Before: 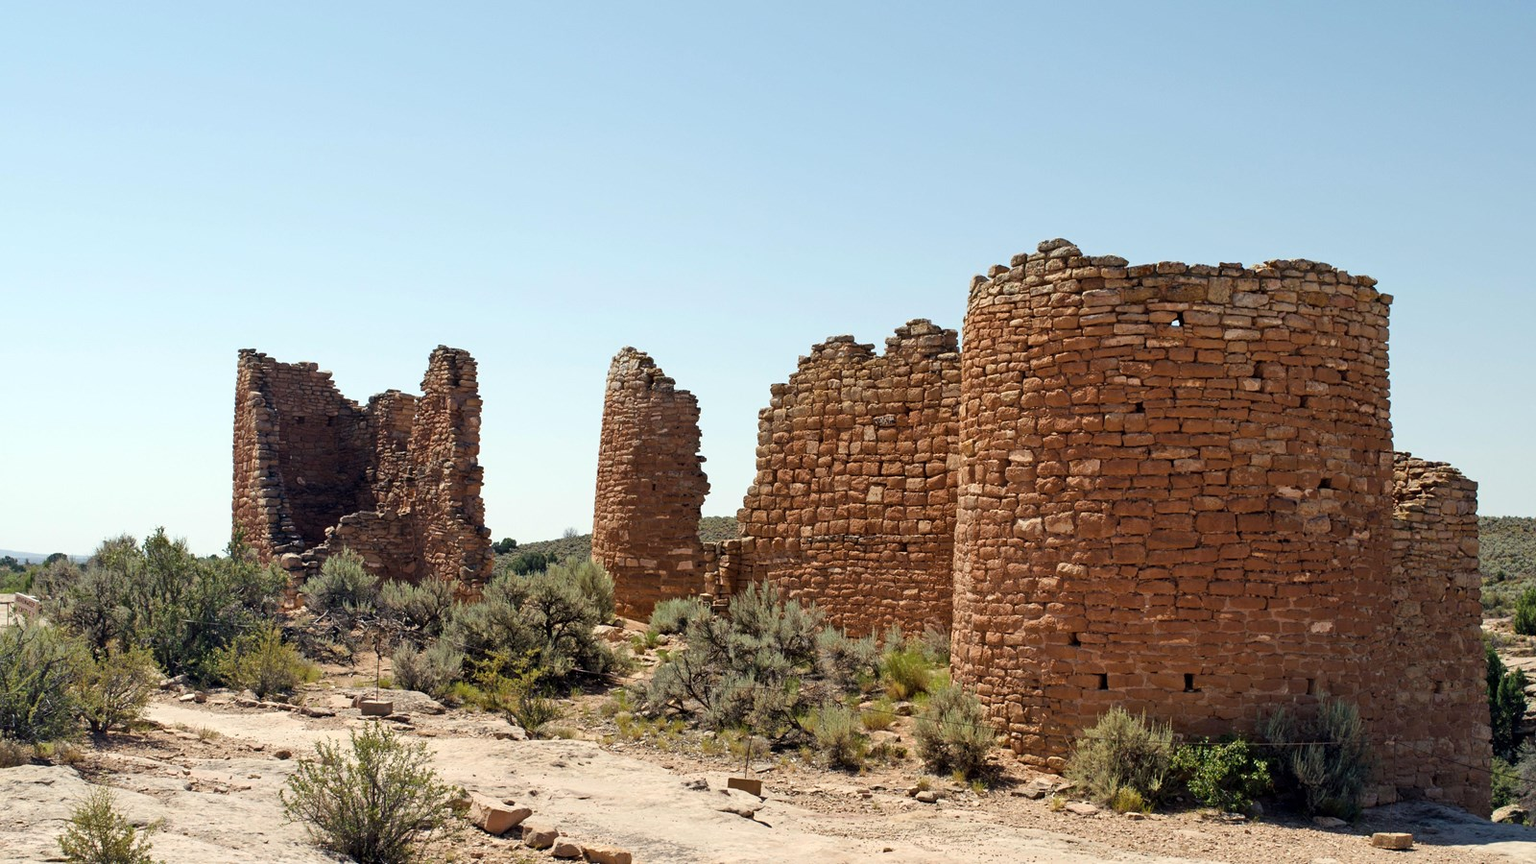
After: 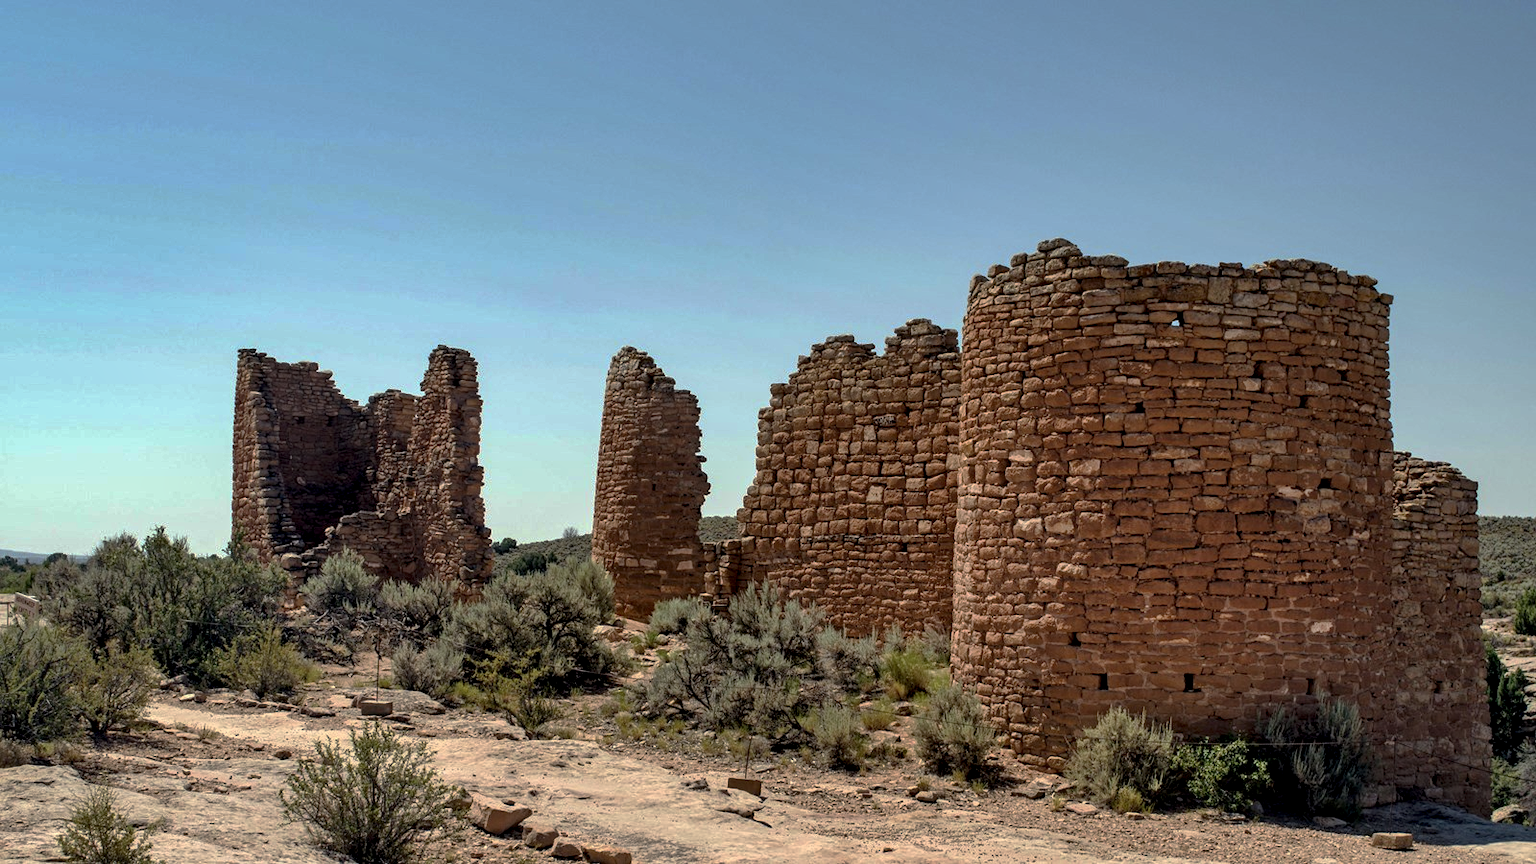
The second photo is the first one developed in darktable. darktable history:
local contrast: detail 144%
exposure: exposure -0.057 EV, compensate highlight preservation false
base curve: curves: ch0 [(0, 0) (0.826, 0.587) (1, 1)], preserve colors none
shadows and highlights: soften with gaussian
